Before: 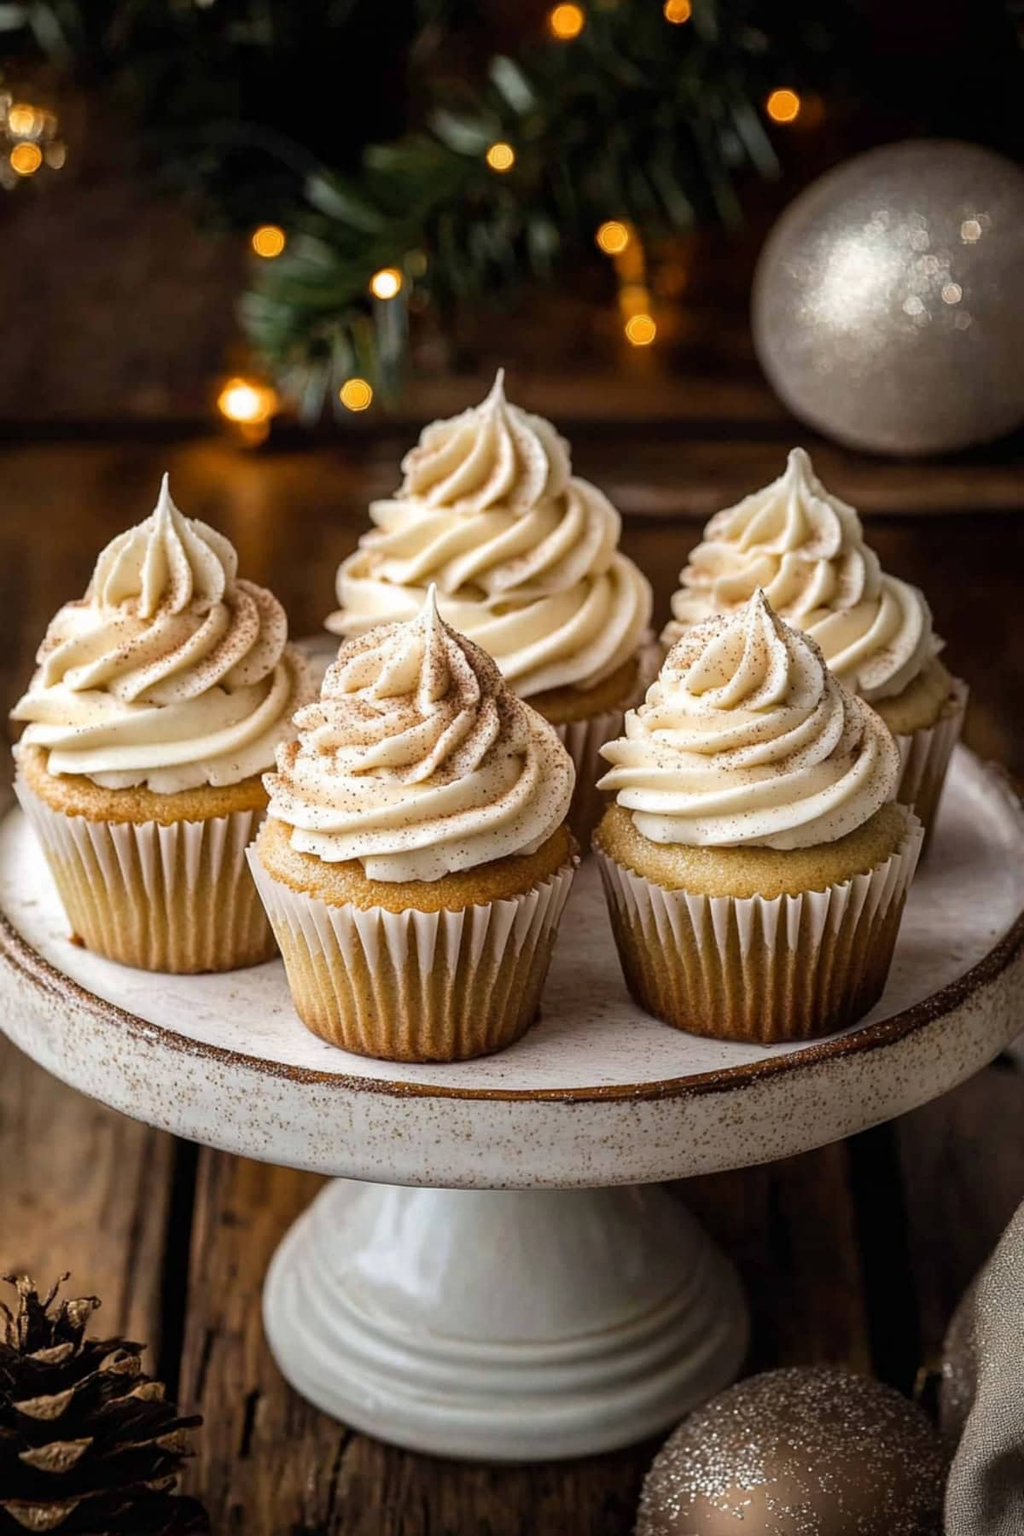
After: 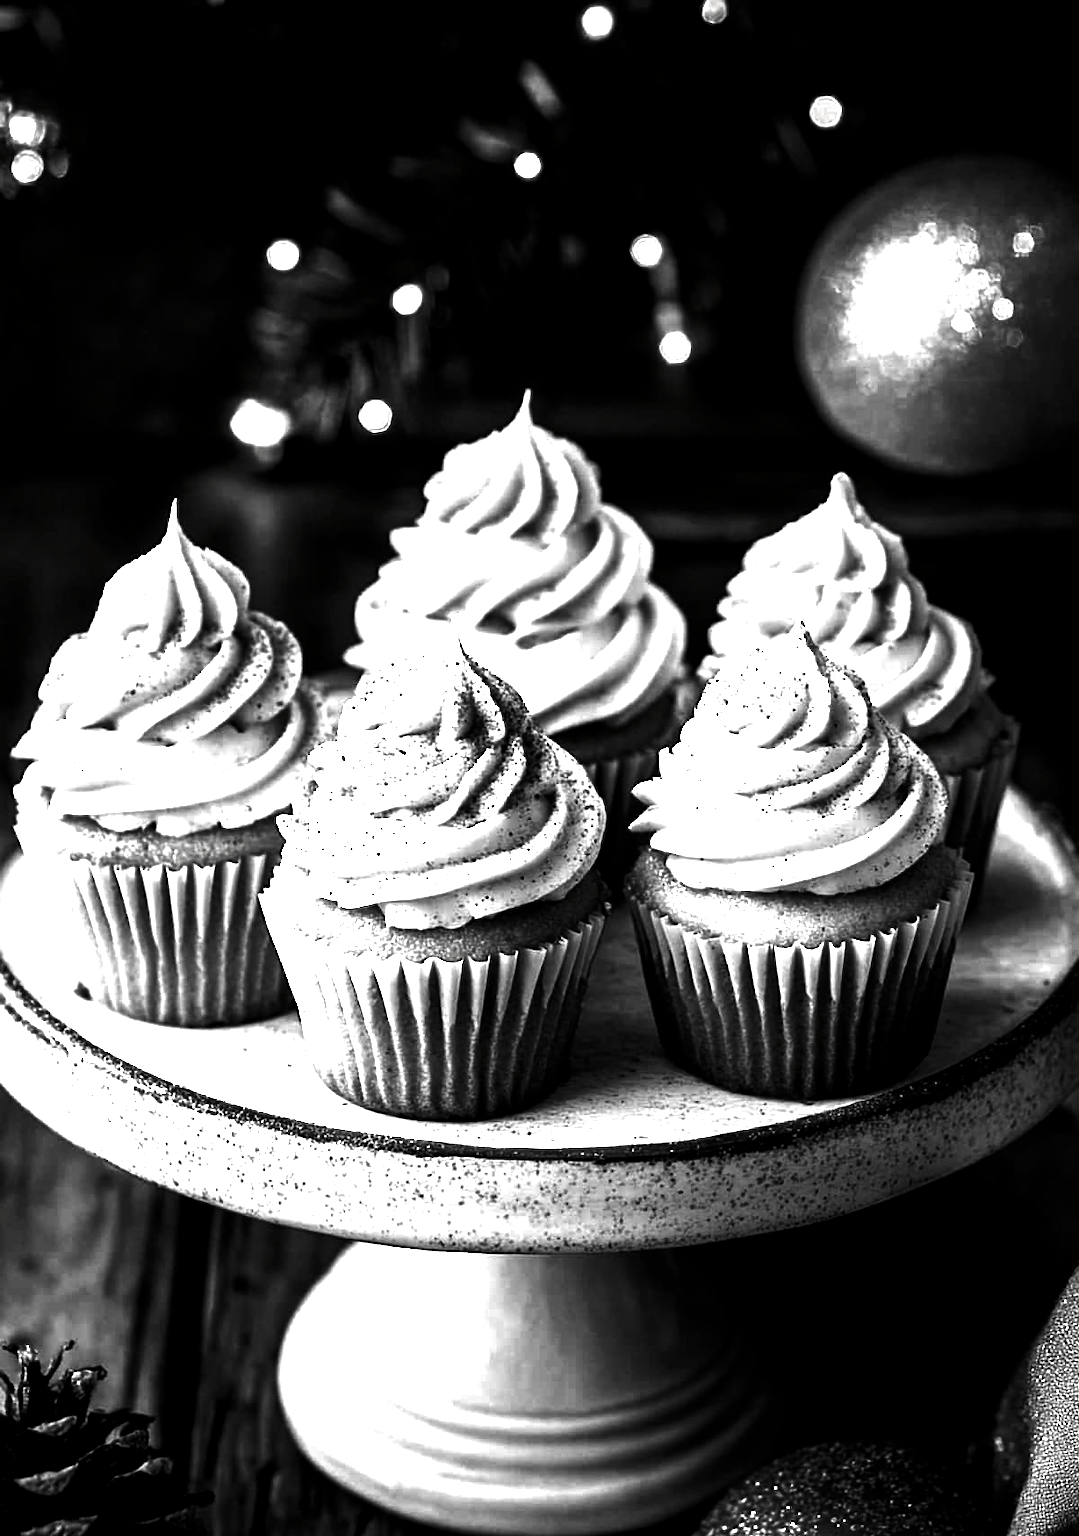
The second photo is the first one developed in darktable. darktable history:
crop and rotate: top 0.004%, bottom 5.083%
exposure: black level correction 0.009, exposure 1.428 EV, compensate highlight preservation false
contrast brightness saturation: contrast 0.022, brightness -0.985, saturation -0.995
